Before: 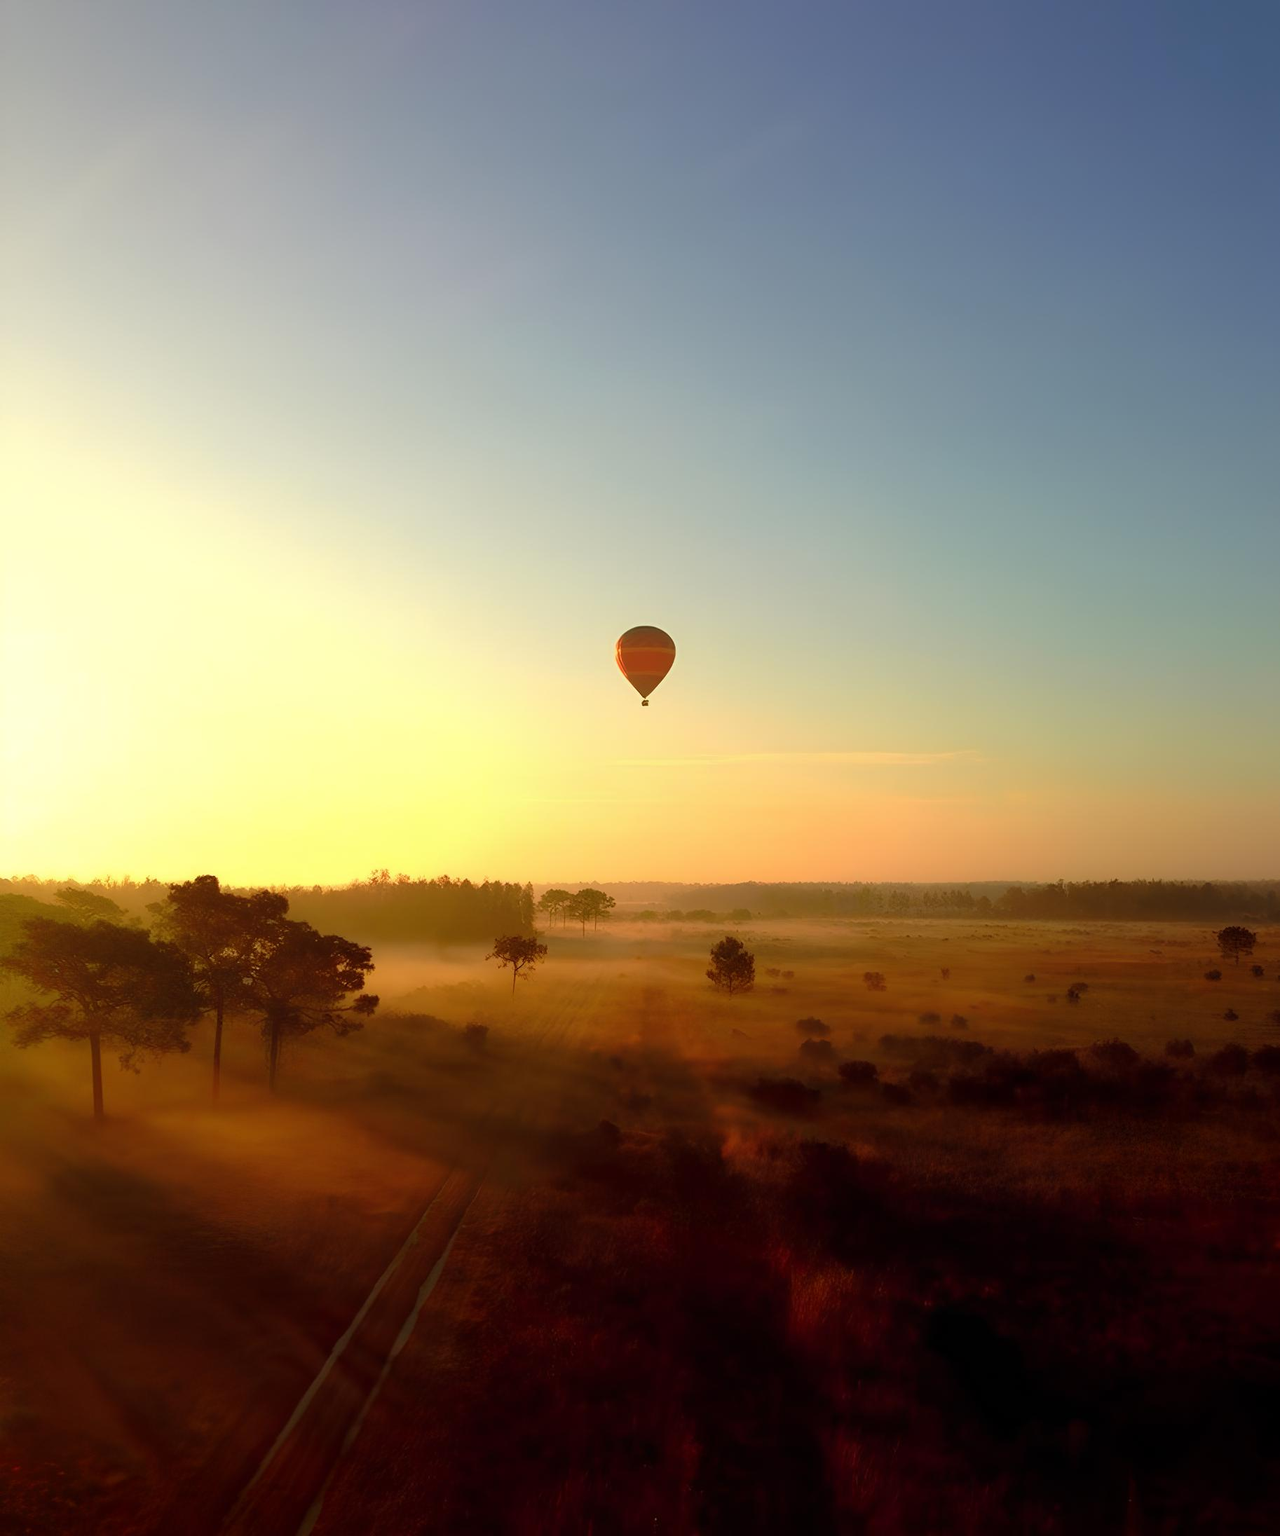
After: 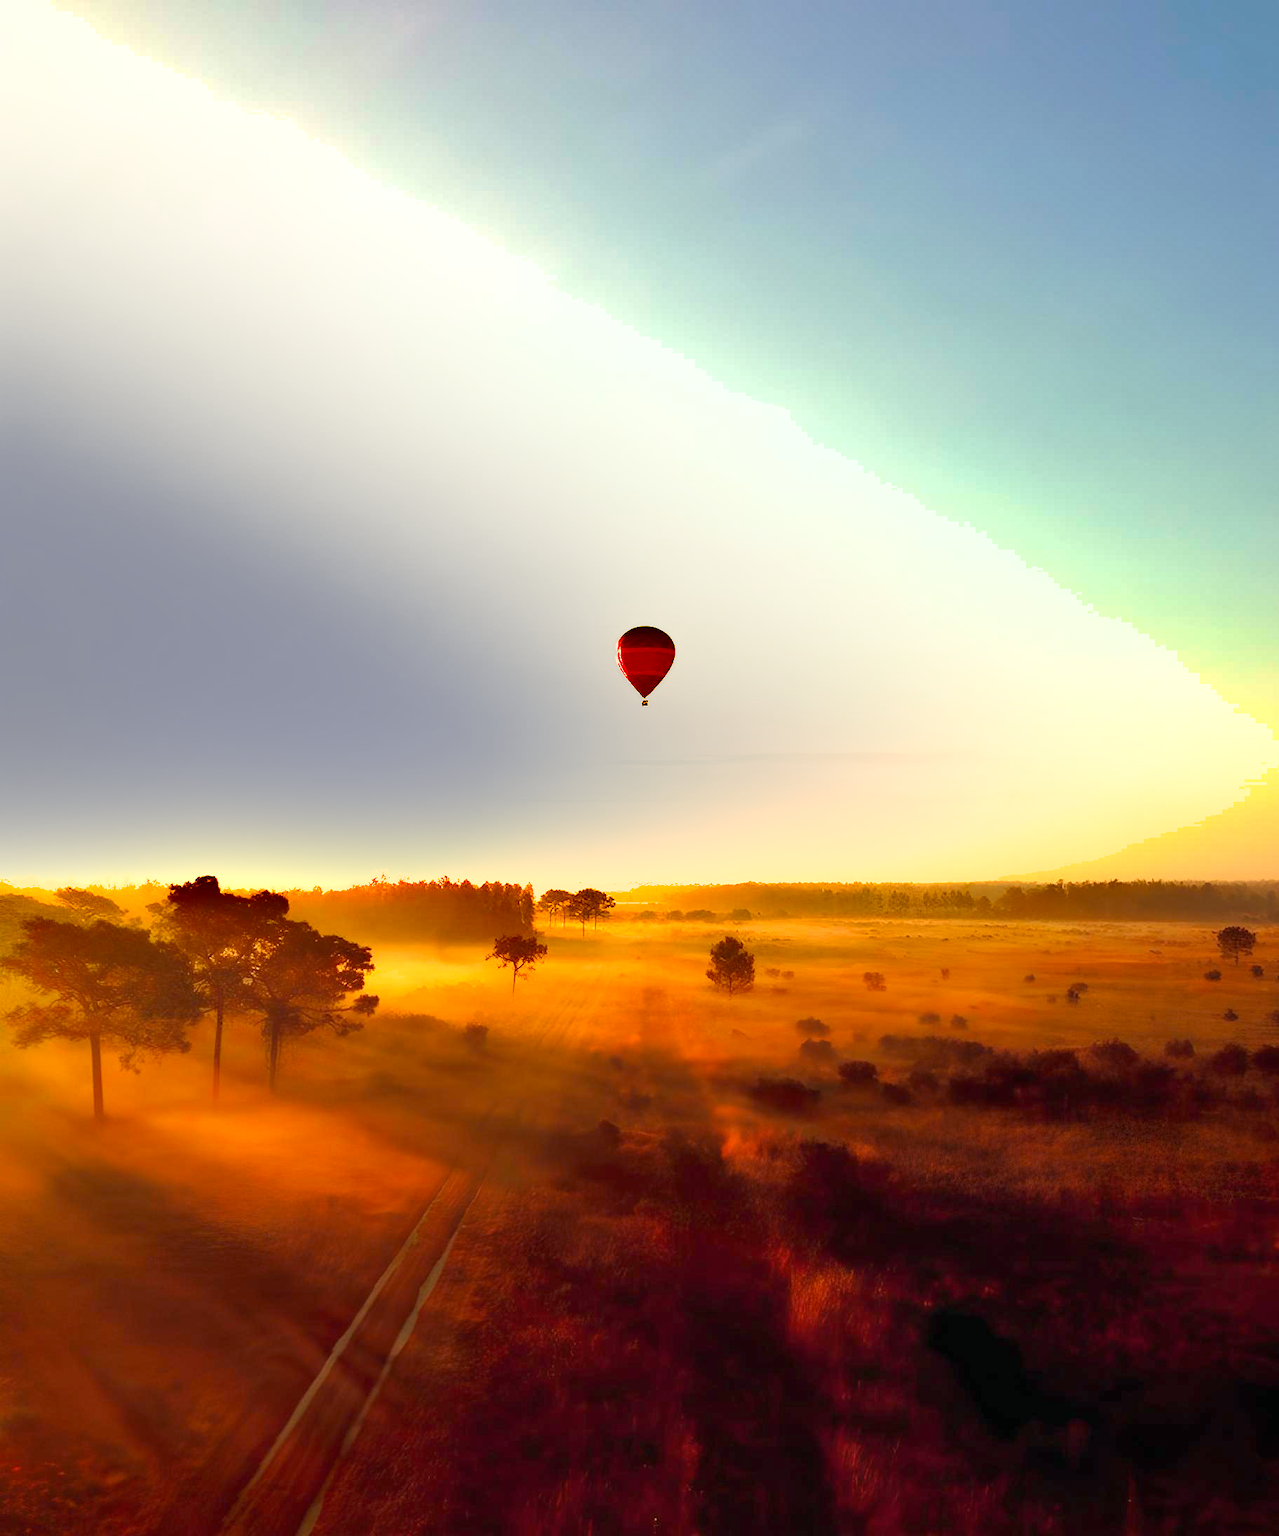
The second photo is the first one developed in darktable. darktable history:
color calibration: illuminant F (fluorescent), F source F9 (Cool White Deluxe 4150 K) – high CRI, x 0.374, y 0.373, temperature 4158.34 K
exposure: black level correction 0, exposure 1.45 EV, compensate exposure bias true, compensate highlight preservation false
white balance: red 1.138, green 0.996, blue 0.812
color balance: output saturation 110%
shadows and highlights: shadows 22.7, highlights -48.71, soften with gaussian
